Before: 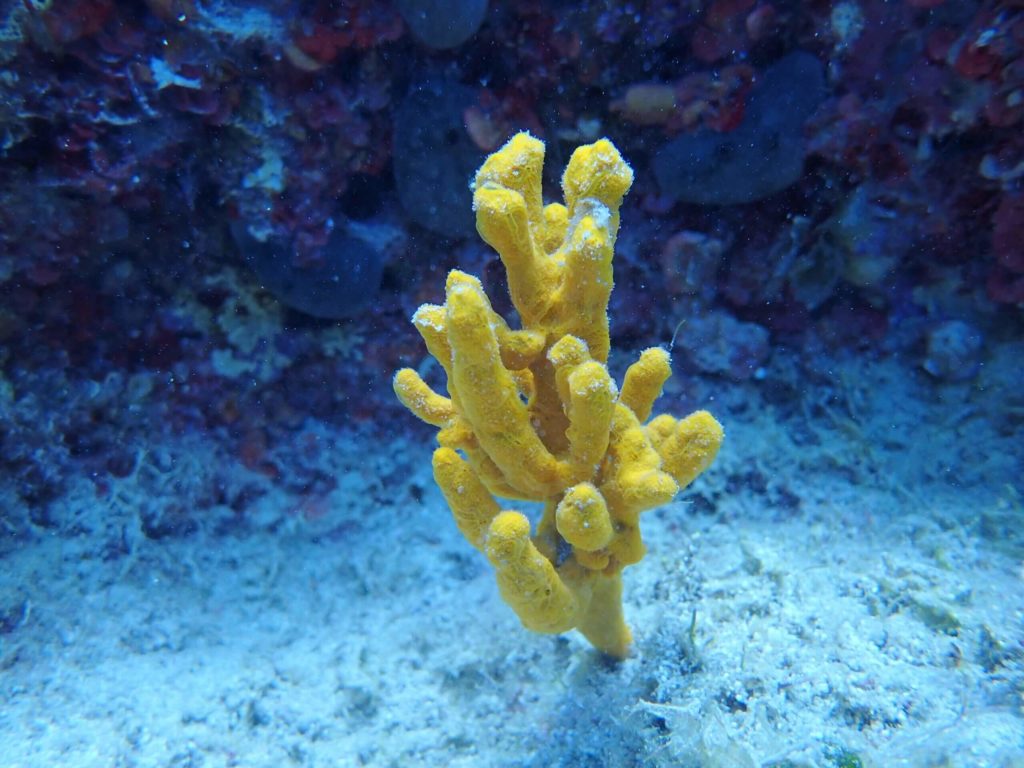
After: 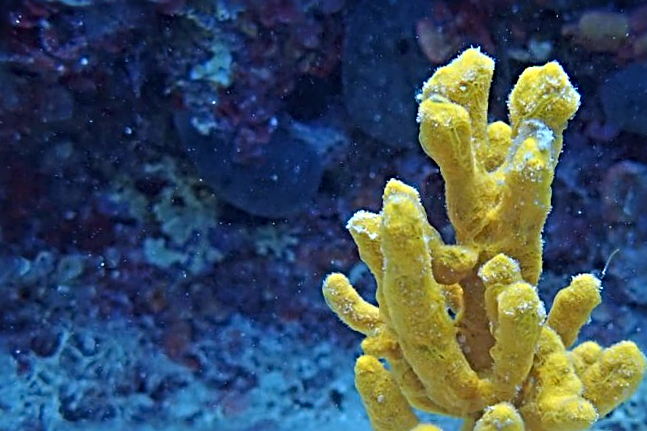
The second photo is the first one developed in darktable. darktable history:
crop and rotate: angle -4.99°, left 2.122%, top 6.945%, right 27.566%, bottom 30.519%
sharpen: radius 3.69, amount 0.928
